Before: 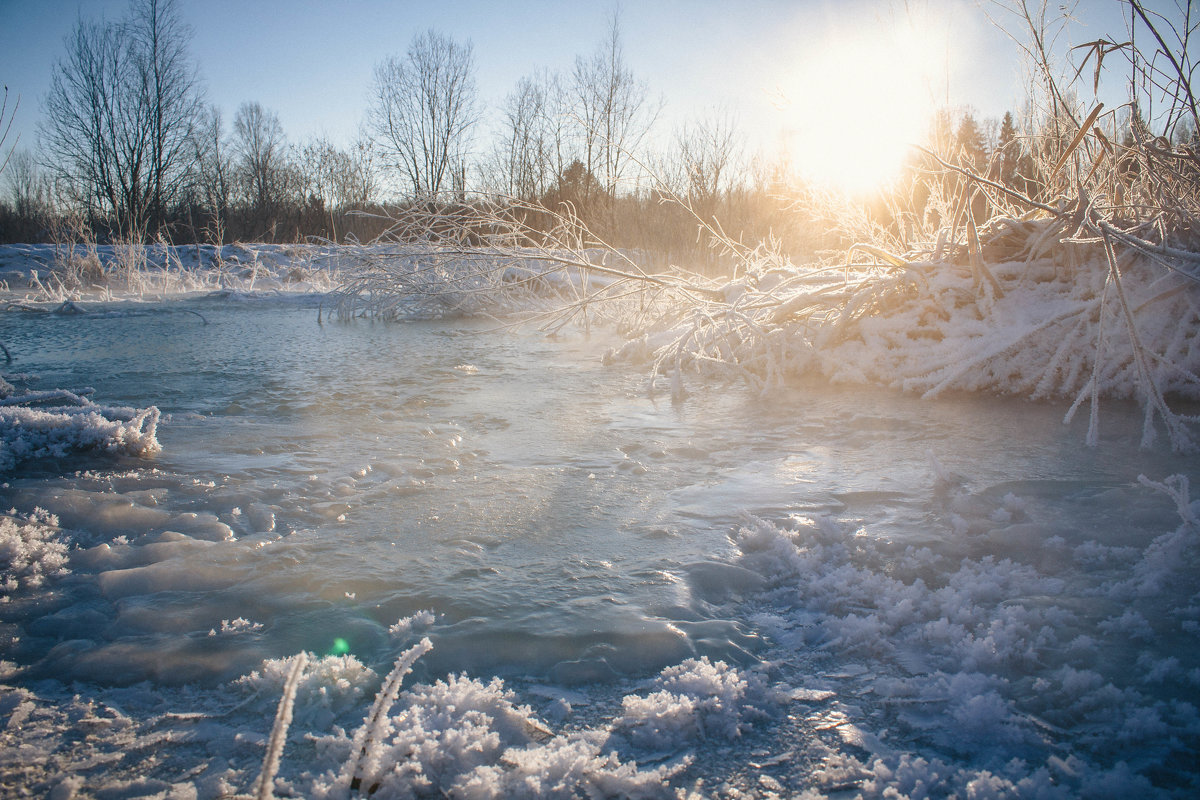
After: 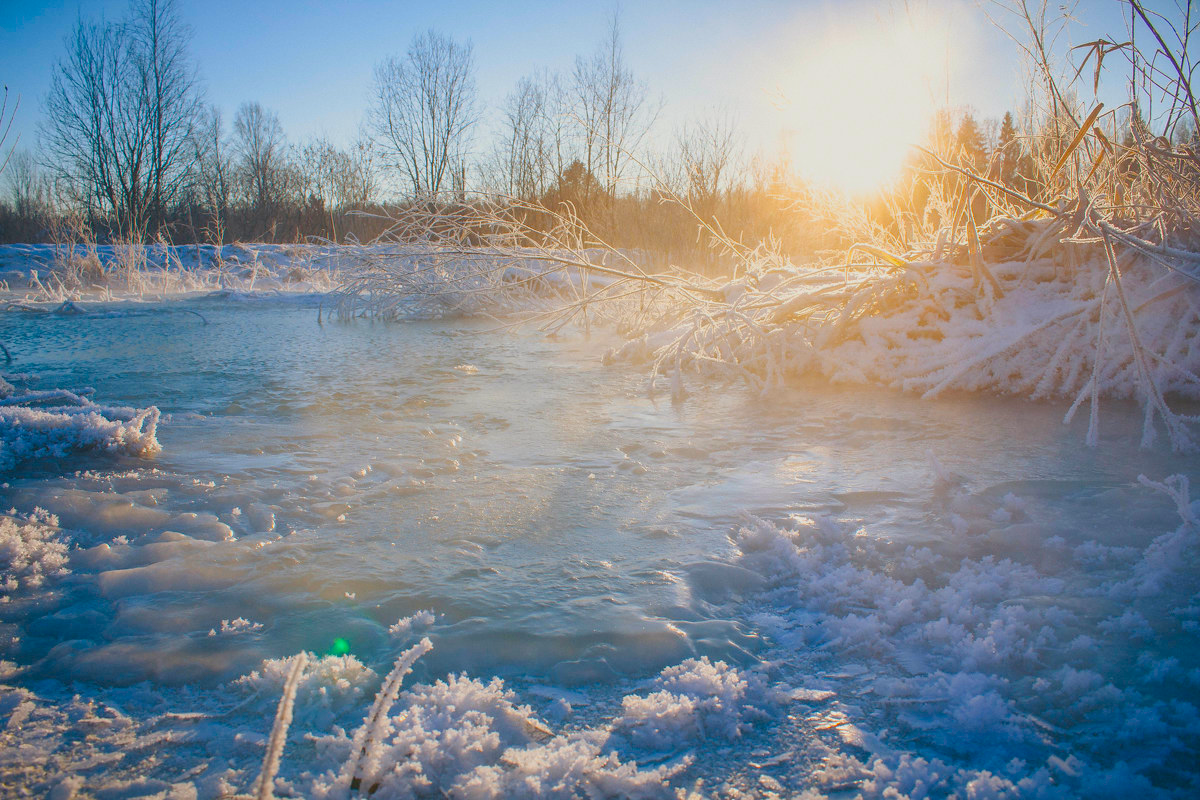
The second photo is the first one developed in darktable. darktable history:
contrast brightness saturation: contrast -0.095, brightness 0.045, saturation 0.078
color balance rgb: power › hue 74.22°, linear chroma grading › global chroma 25.645%, perceptual saturation grading › global saturation 36.473%, global vibrance -17.099%, contrast -6.595%
exposure: exposure -0.059 EV, compensate exposure bias true, compensate highlight preservation false
